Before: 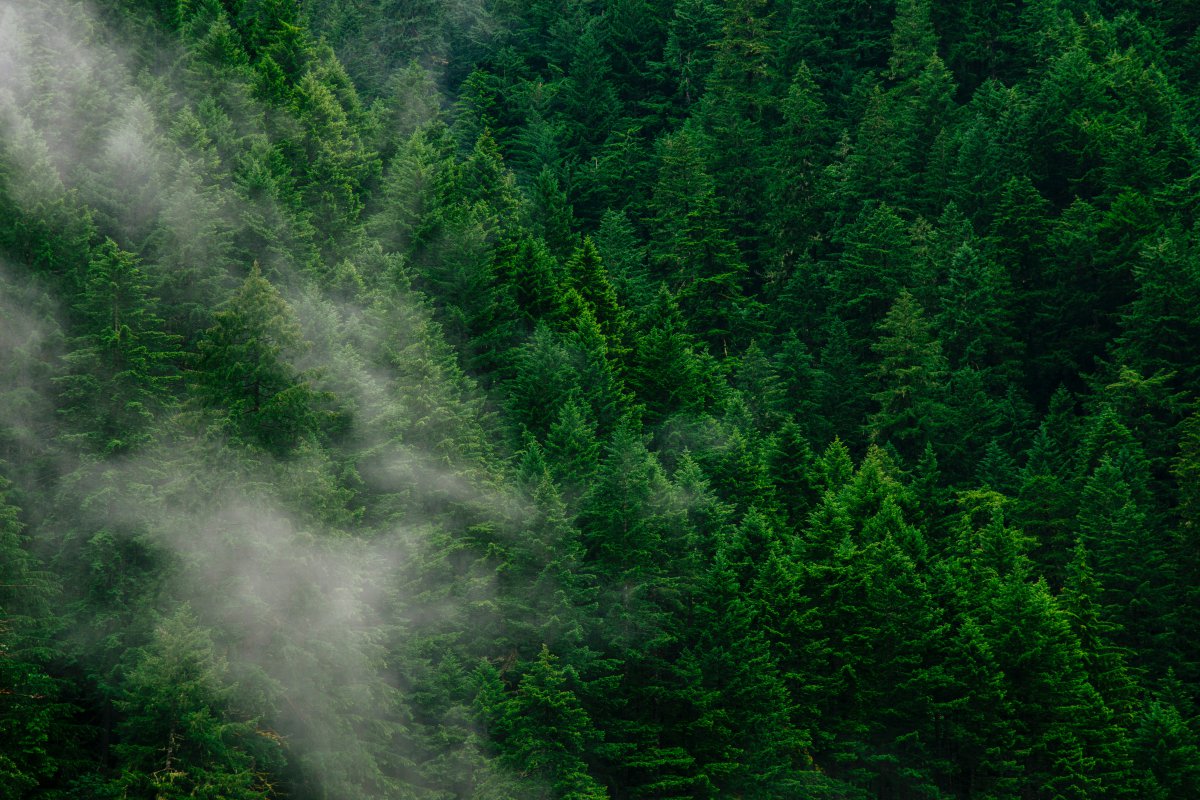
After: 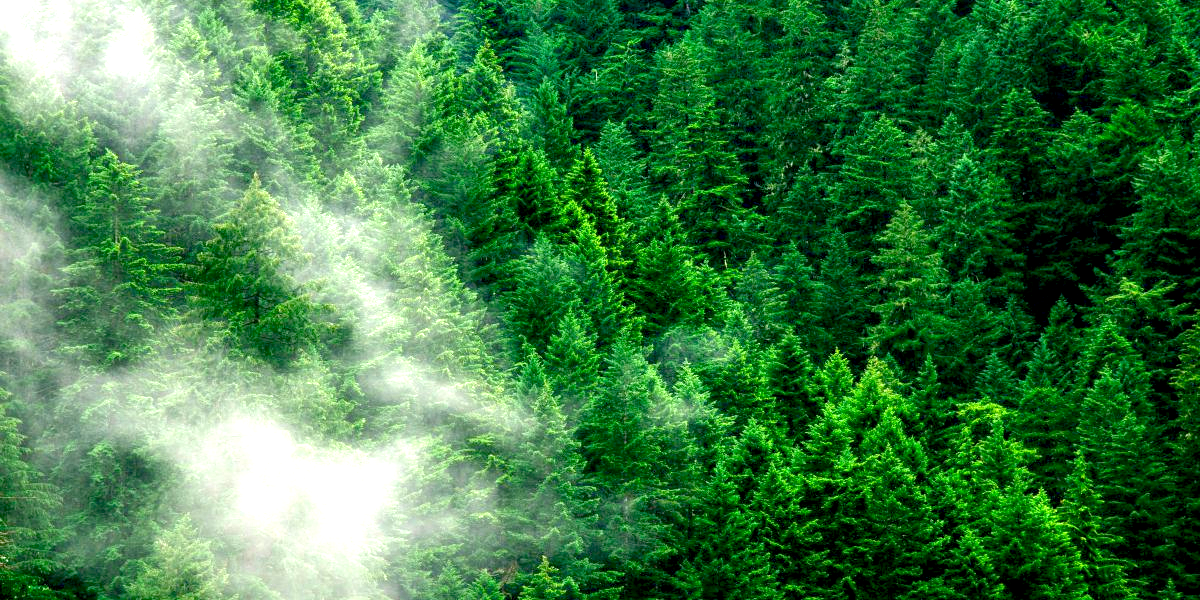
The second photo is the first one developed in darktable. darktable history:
color correction: saturation 0.98
exposure: black level correction 0.005, exposure 2.084 EV, compensate highlight preservation false
crop: top 11.038%, bottom 13.962%
